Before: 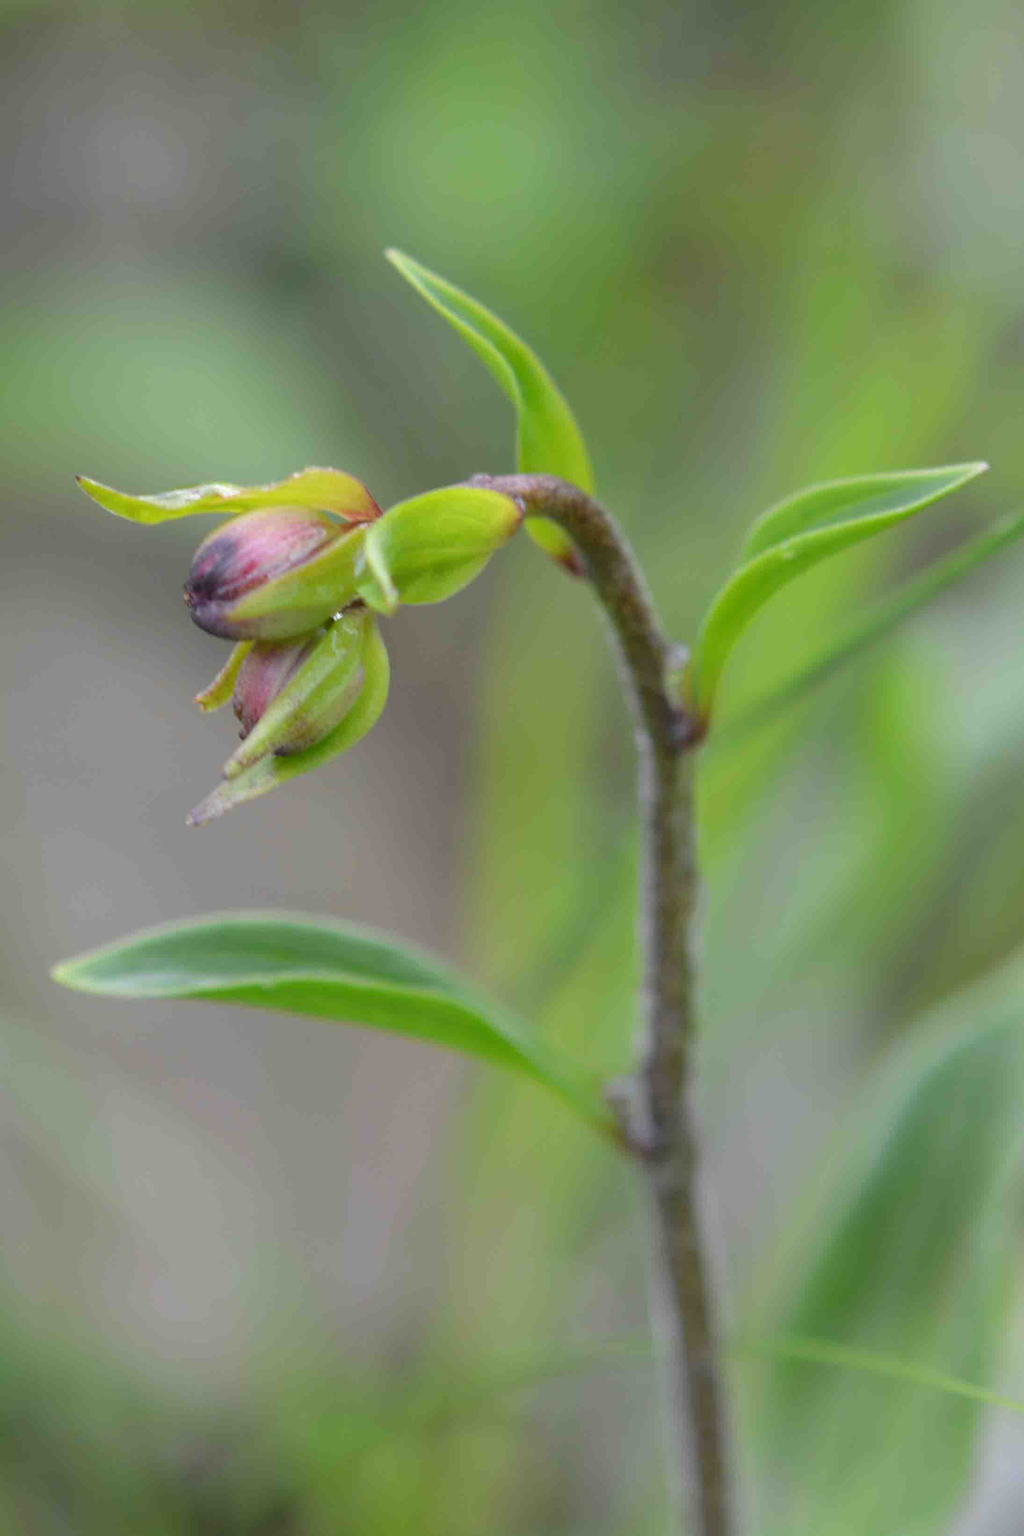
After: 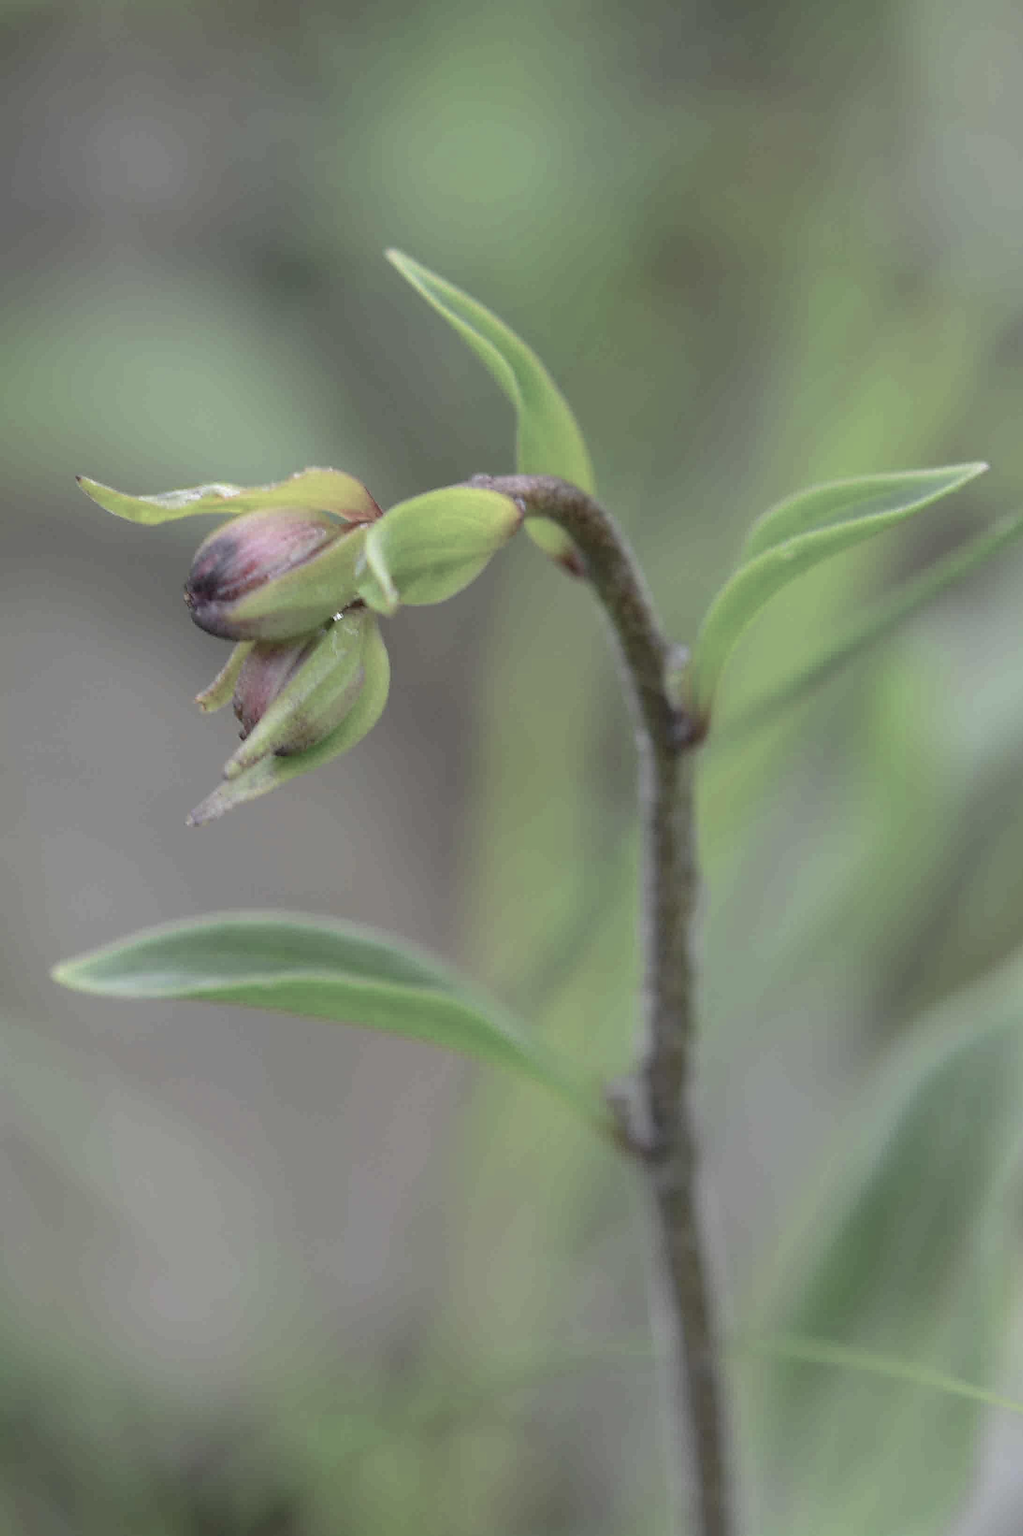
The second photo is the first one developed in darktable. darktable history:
color balance rgb: power › hue 309.98°, linear chroma grading › global chroma 16.127%, perceptual saturation grading › global saturation -28.771%, perceptual saturation grading › highlights -20.837%, perceptual saturation grading › mid-tones -23.608%, perceptual saturation grading › shadows -23.426%
sharpen: radius 1.383, amount 1.263, threshold 0.7
exposure: exposure -0.15 EV, compensate exposure bias true, compensate highlight preservation false
